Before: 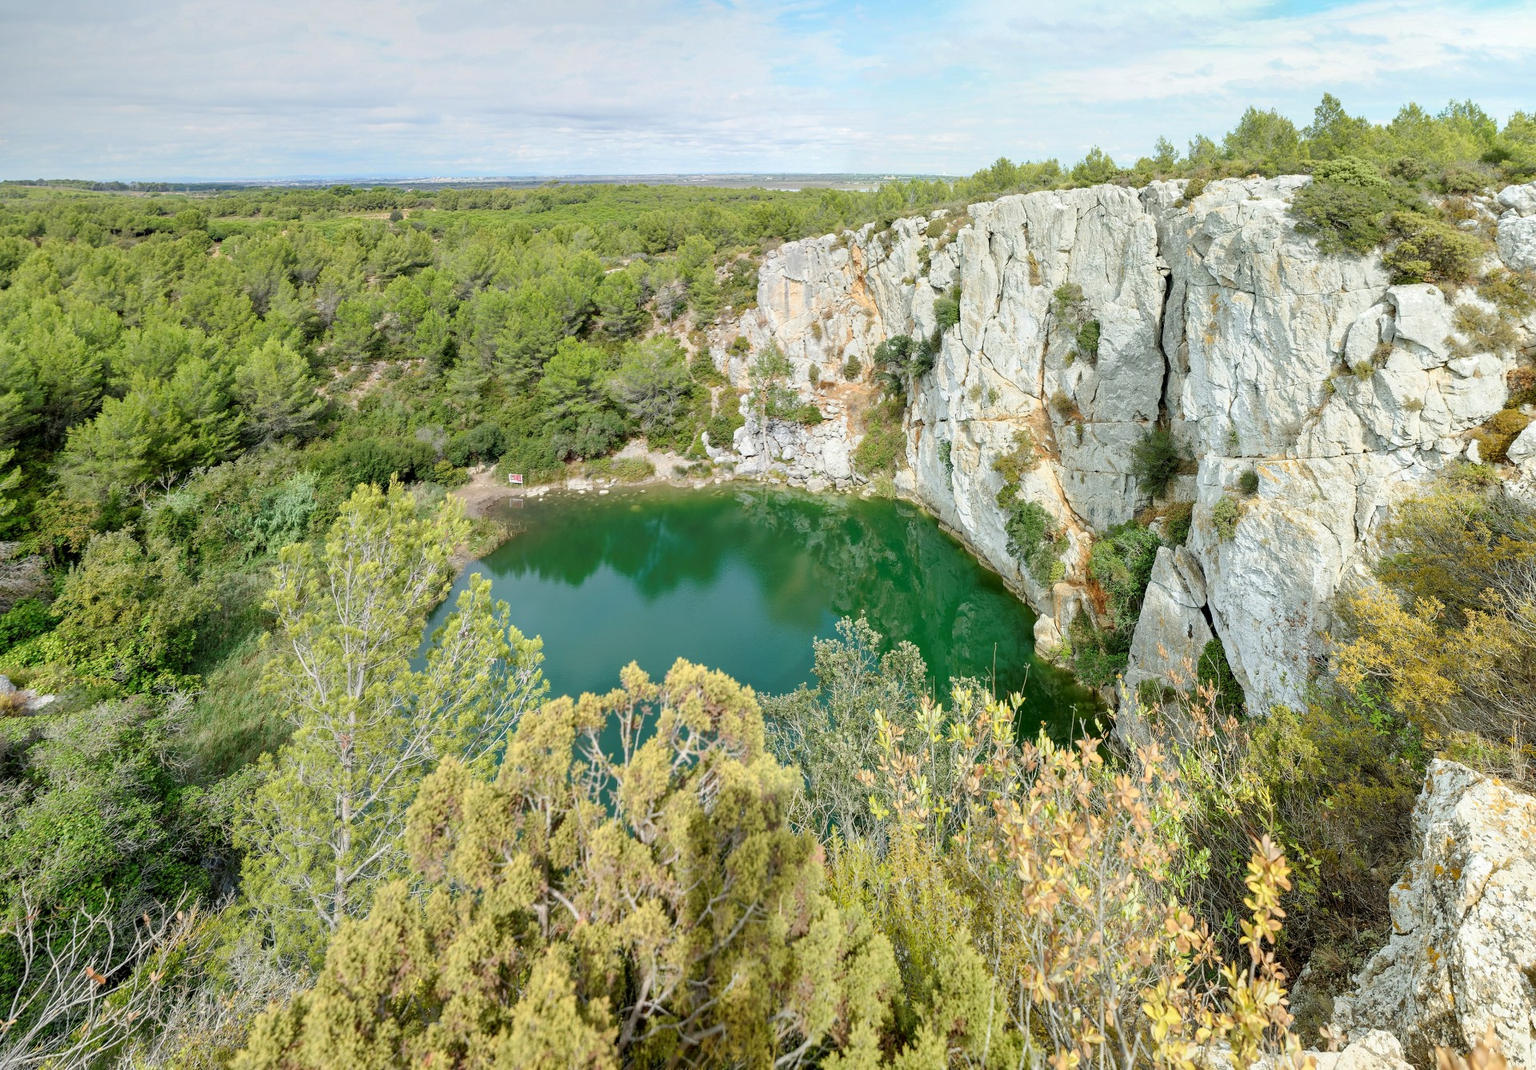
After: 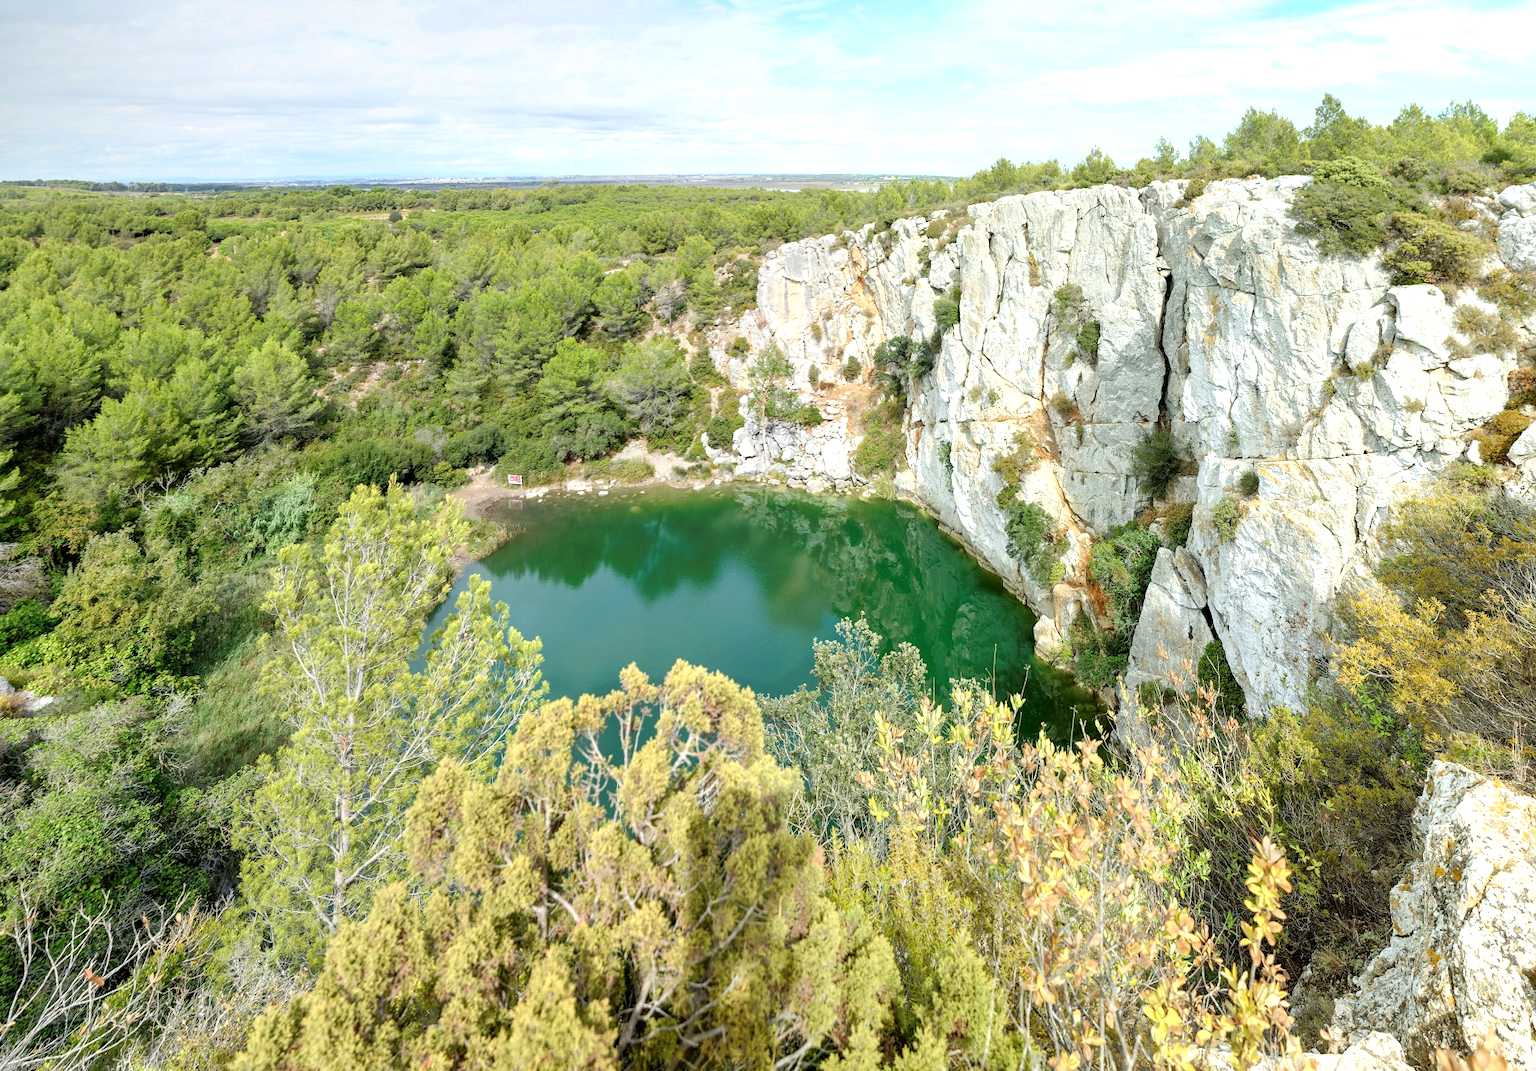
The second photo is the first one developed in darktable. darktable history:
crop: left 0.134%
tone equalizer: -8 EV -0.403 EV, -7 EV -0.387 EV, -6 EV -0.367 EV, -5 EV -0.219 EV, -3 EV 0.257 EV, -2 EV 0.351 EV, -1 EV 0.4 EV, +0 EV 0.412 EV, mask exposure compensation -0.513 EV
